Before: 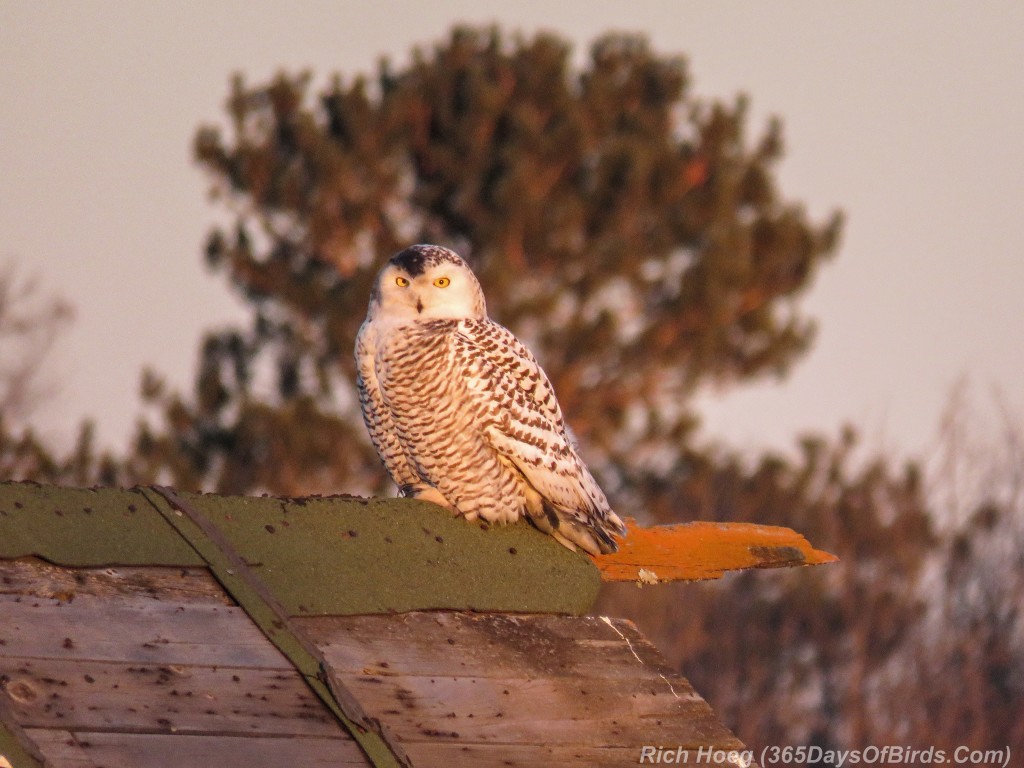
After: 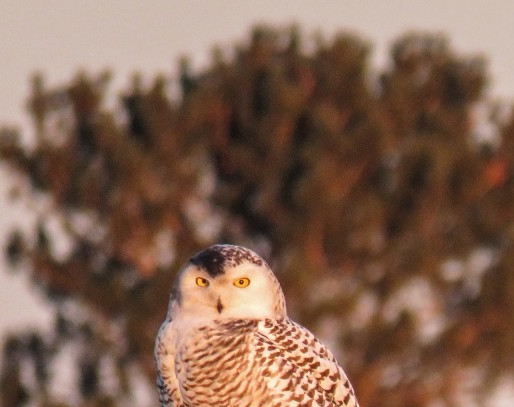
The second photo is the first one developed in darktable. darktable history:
crop: left 19.539%, right 30.224%, bottom 46.923%
